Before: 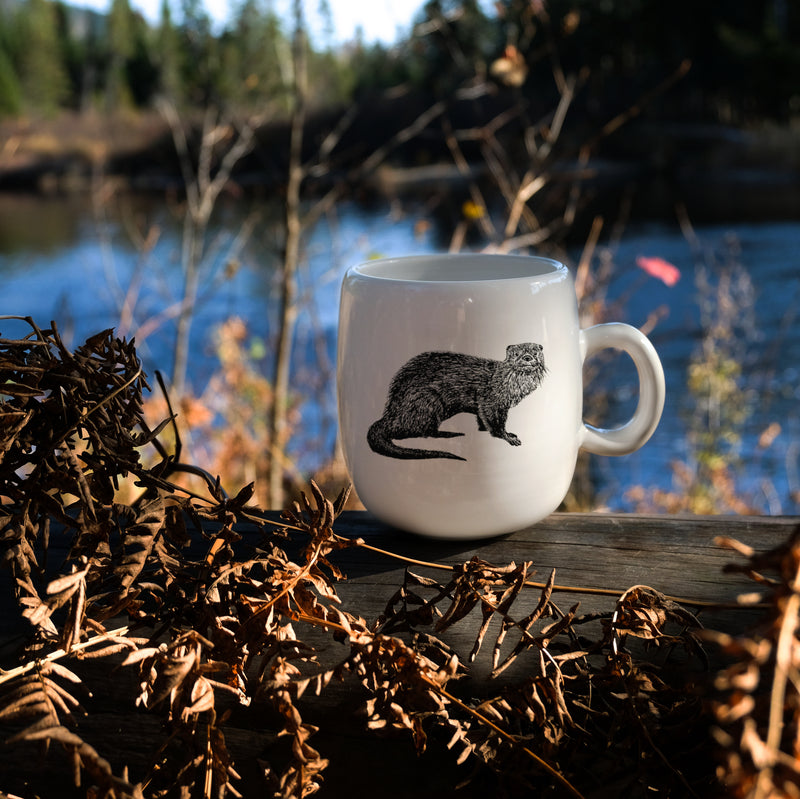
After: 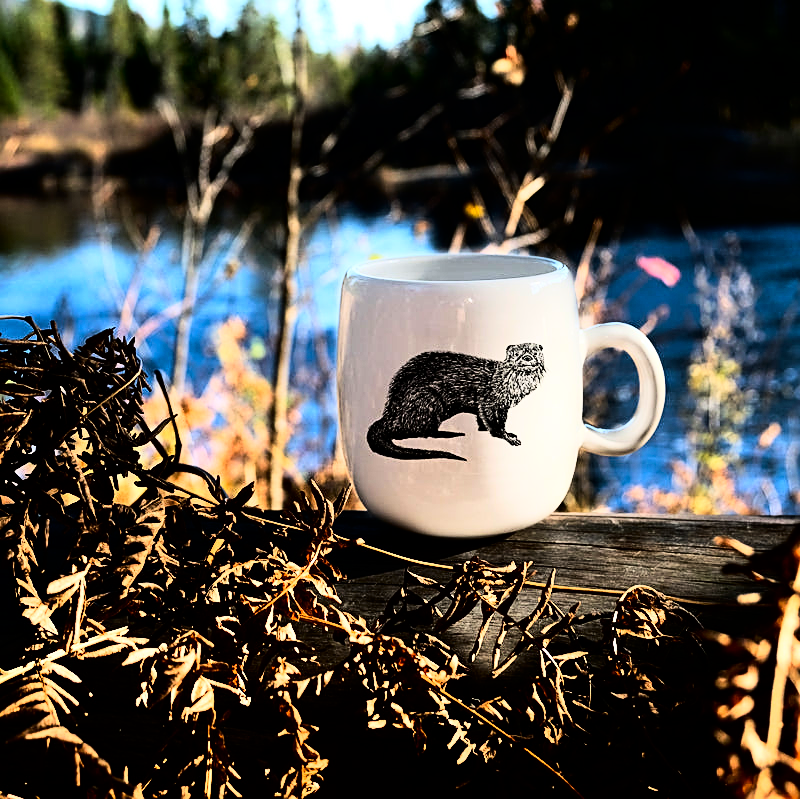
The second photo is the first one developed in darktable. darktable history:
shadows and highlights: radius 133.83, soften with gaussian
contrast brightness saturation: contrast 0.07, brightness -0.14, saturation 0.11
rgb curve: curves: ch0 [(0, 0) (0.21, 0.15) (0.24, 0.21) (0.5, 0.75) (0.75, 0.96) (0.89, 0.99) (1, 1)]; ch1 [(0, 0.02) (0.21, 0.13) (0.25, 0.2) (0.5, 0.67) (0.75, 0.9) (0.89, 0.97) (1, 1)]; ch2 [(0, 0.02) (0.21, 0.13) (0.25, 0.2) (0.5, 0.67) (0.75, 0.9) (0.89, 0.97) (1, 1)], compensate middle gray true
sharpen: on, module defaults
